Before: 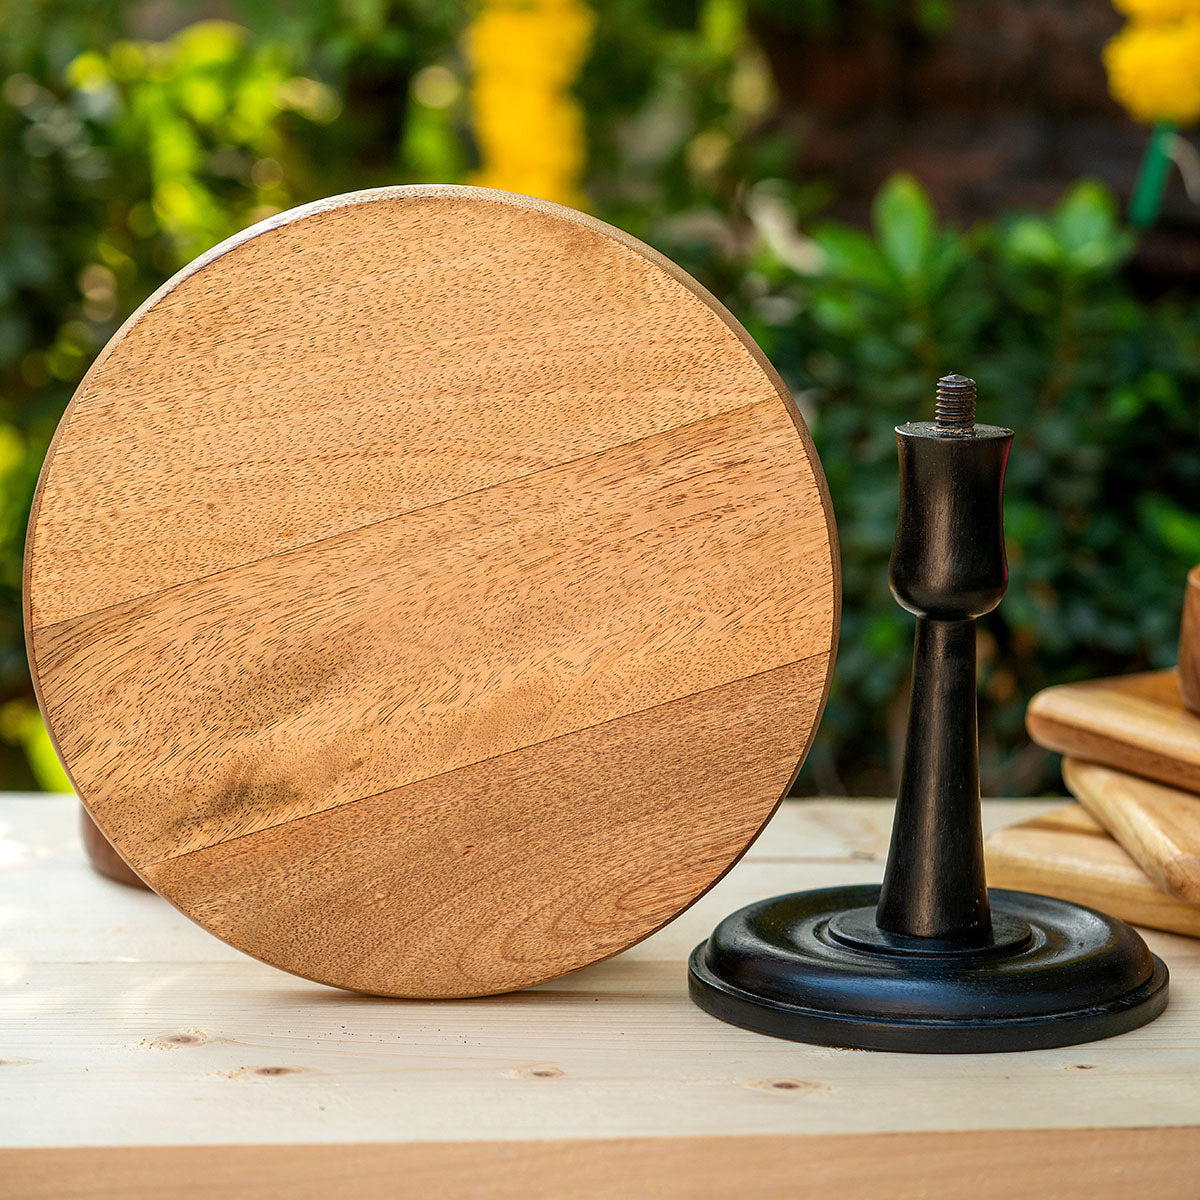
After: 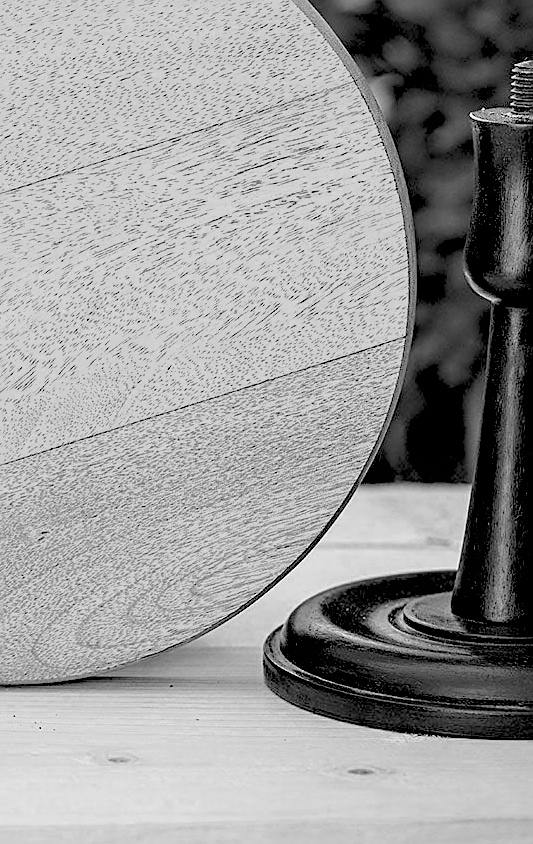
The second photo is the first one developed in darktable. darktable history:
sharpen: on, module defaults
haze removal: compatibility mode true, adaptive false
color zones: curves: ch0 [(0, 0.553) (0.123, 0.58) (0.23, 0.419) (0.468, 0.155) (0.605, 0.132) (0.723, 0.063) (0.833, 0.172) (0.921, 0.468)]; ch1 [(0.025, 0.645) (0.229, 0.584) (0.326, 0.551) (0.537, 0.446) (0.599, 0.911) (0.708, 1) (0.805, 0.944)]; ch2 [(0.086, 0.468) (0.254, 0.464) (0.638, 0.564) (0.702, 0.592) (0.768, 0.564)]
crop: left 35.432%, top 26.233%, right 20.145%, bottom 3.432%
rgb levels: preserve colors sum RGB, levels [[0.038, 0.433, 0.934], [0, 0.5, 1], [0, 0.5, 1]]
bloom: size 13.65%, threshold 98.39%, strength 4.82%
tone curve: curves: ch0 [(0, 0) (0.003, 0.004) (0.011, 0.015) (0.025, 0.033) (0.044, 0.058) (0.069, 0.091) (0.1, 0.131) (0.136, 0.178) (0.177, 0.232) (0.224, 0.294) (0.277, 0.362) (0.335, 0.434) (0.399, 0.512) (0.468, 0.582) (0.543, 0.646) (0.623, 0.713) (0.709, 0.783) (0.801, 0.876) (0.898, 0.938) (1, 1)], preserve colors none
monochrome: on, module defaults
